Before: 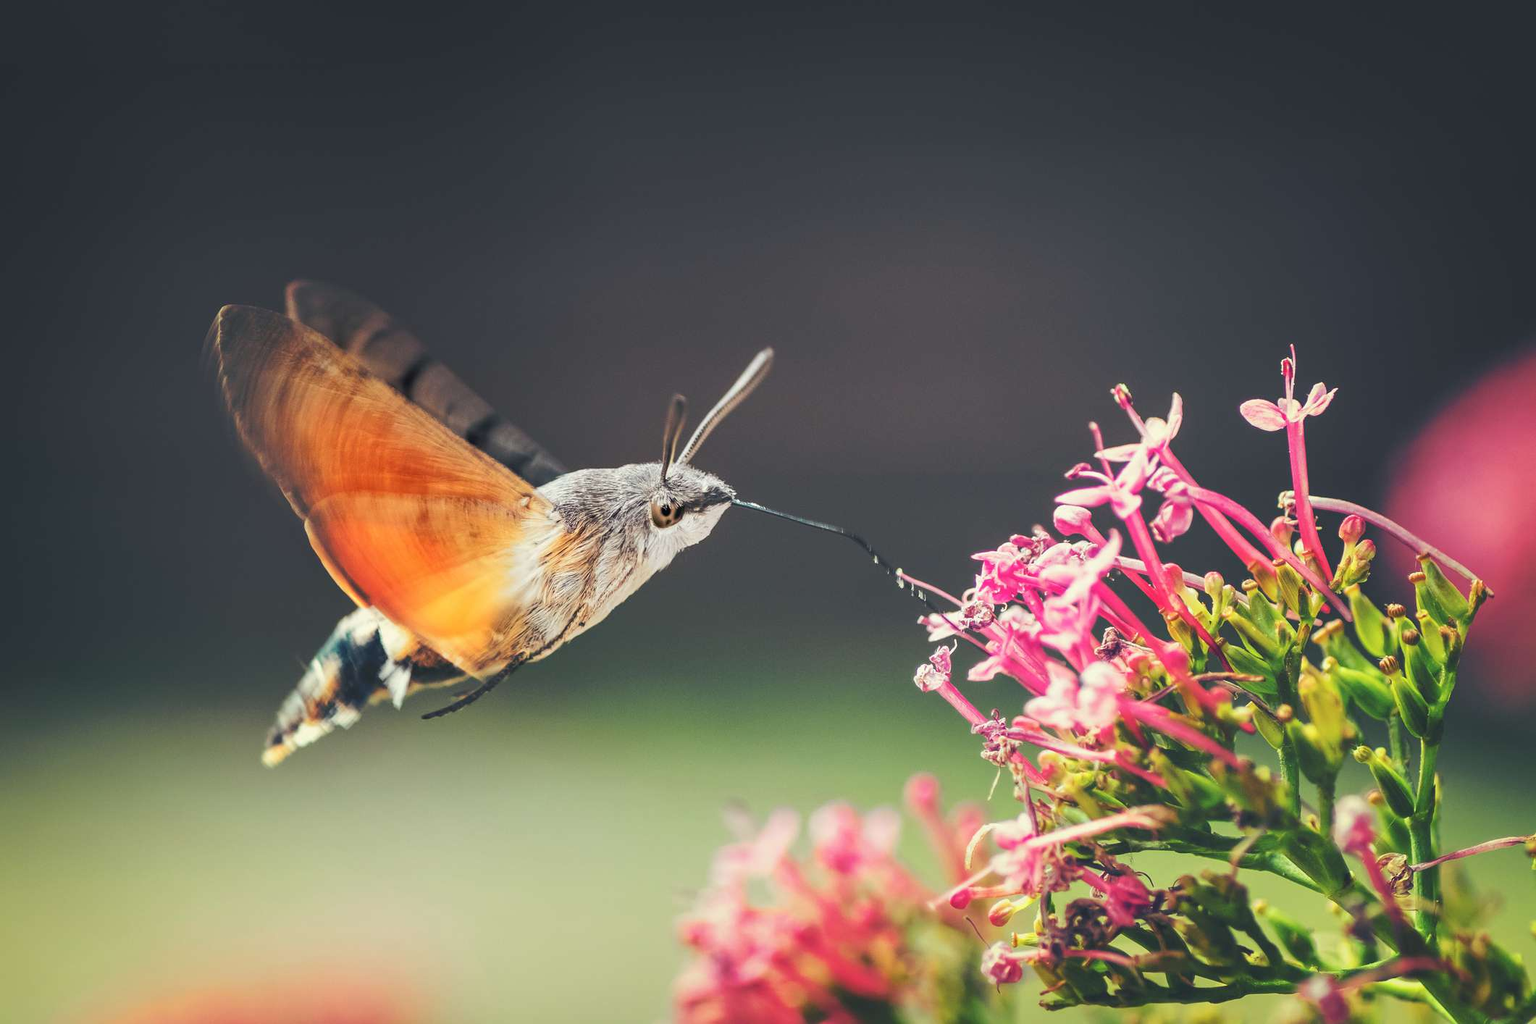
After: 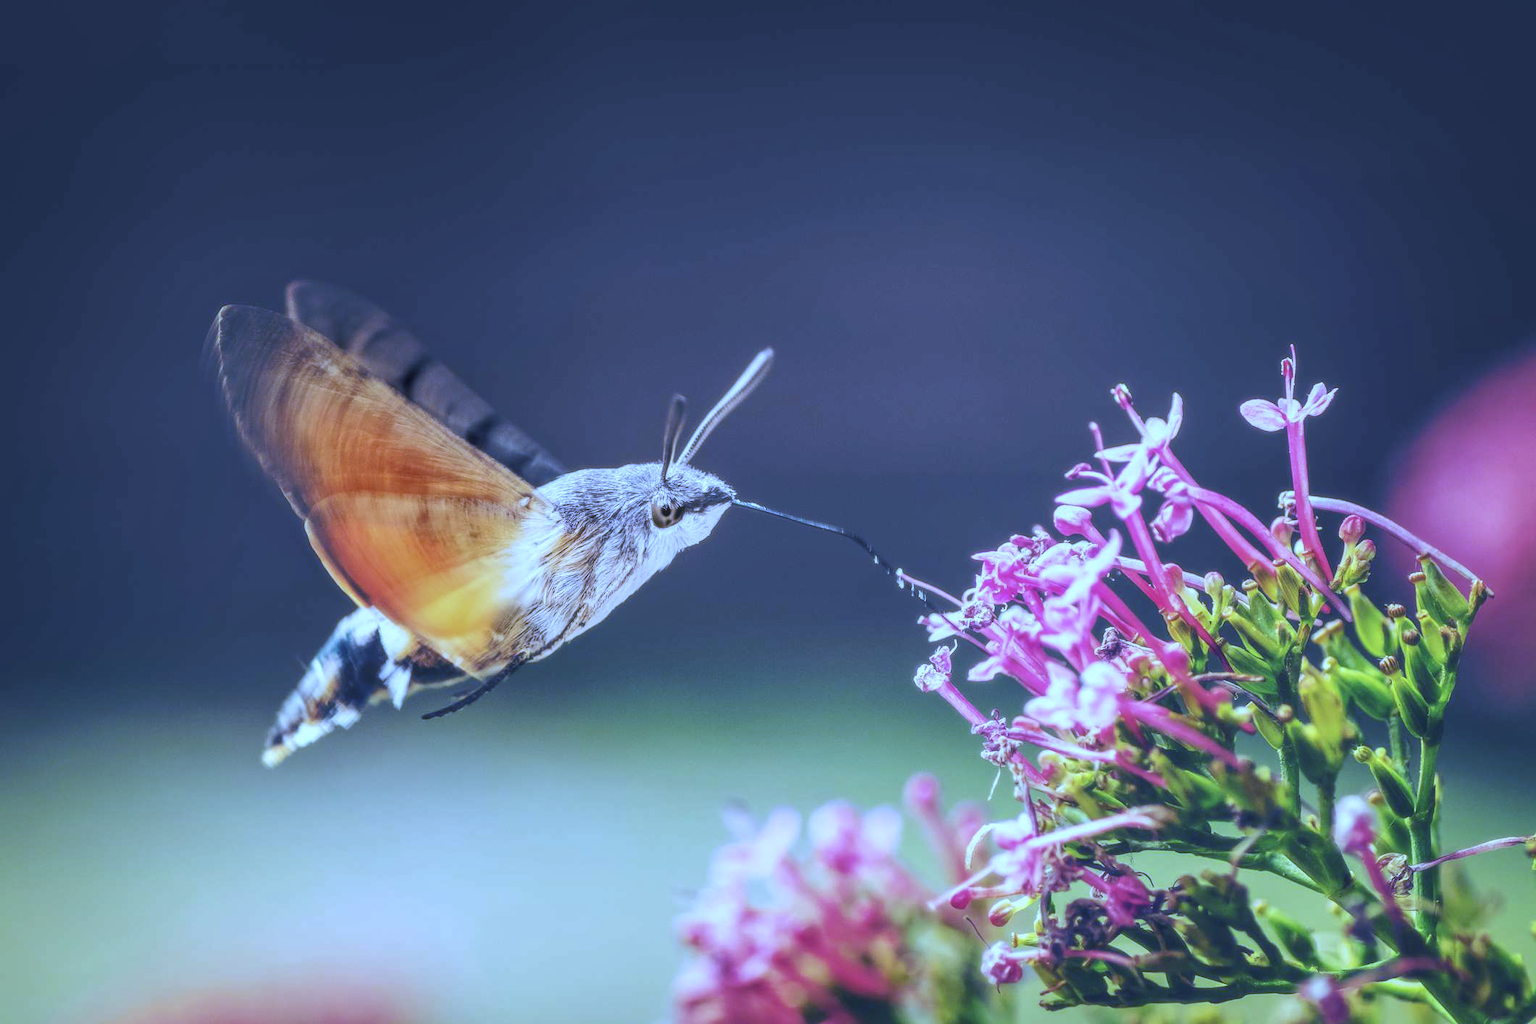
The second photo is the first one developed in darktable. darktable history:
local contrast: on, module defaults
soften: size 10%, saturation 50%, brightness 0.2 EV, mix 10%
white balance: red 0.766, blue 1.537
